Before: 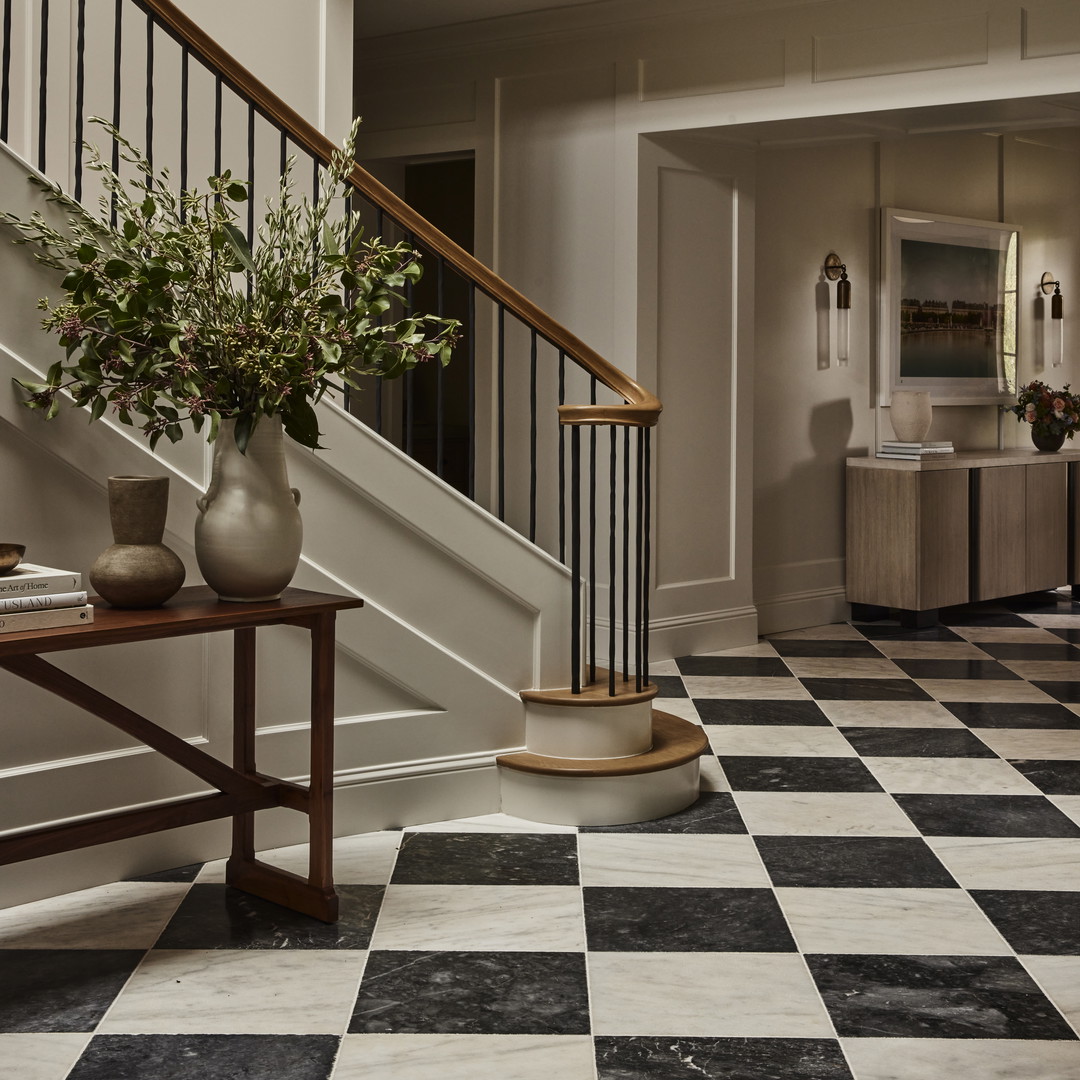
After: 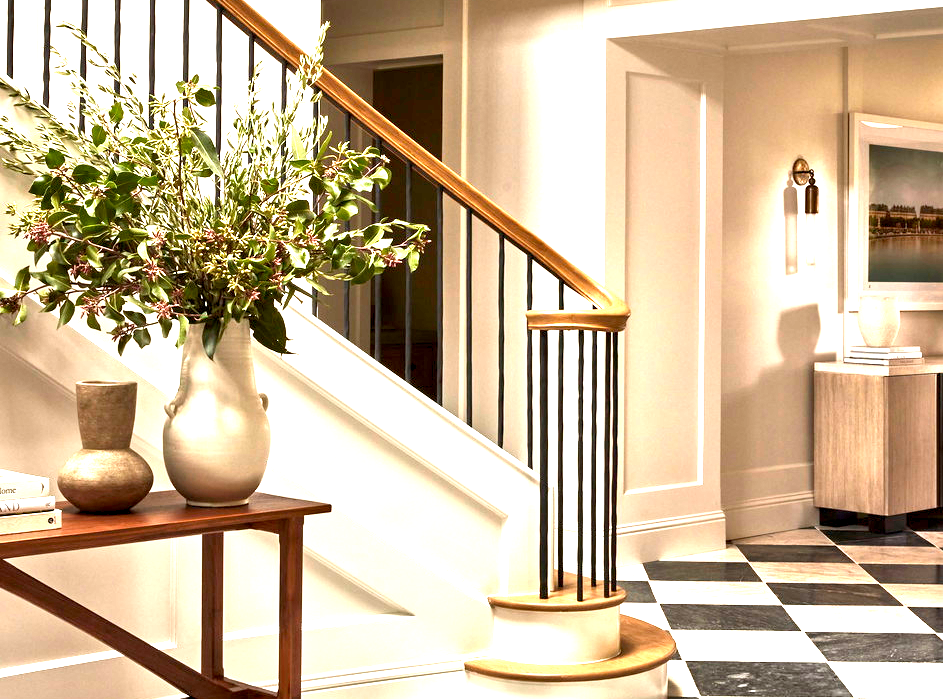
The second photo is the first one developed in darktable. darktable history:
exposure: black level correction 0.001, exposure 2.71 EV, compensate highlight preservation false
levels: gray 50.73%, white 99.9%
crop: left 3.001%, top 8.831%, right 9.63%, bottom 26.408%
